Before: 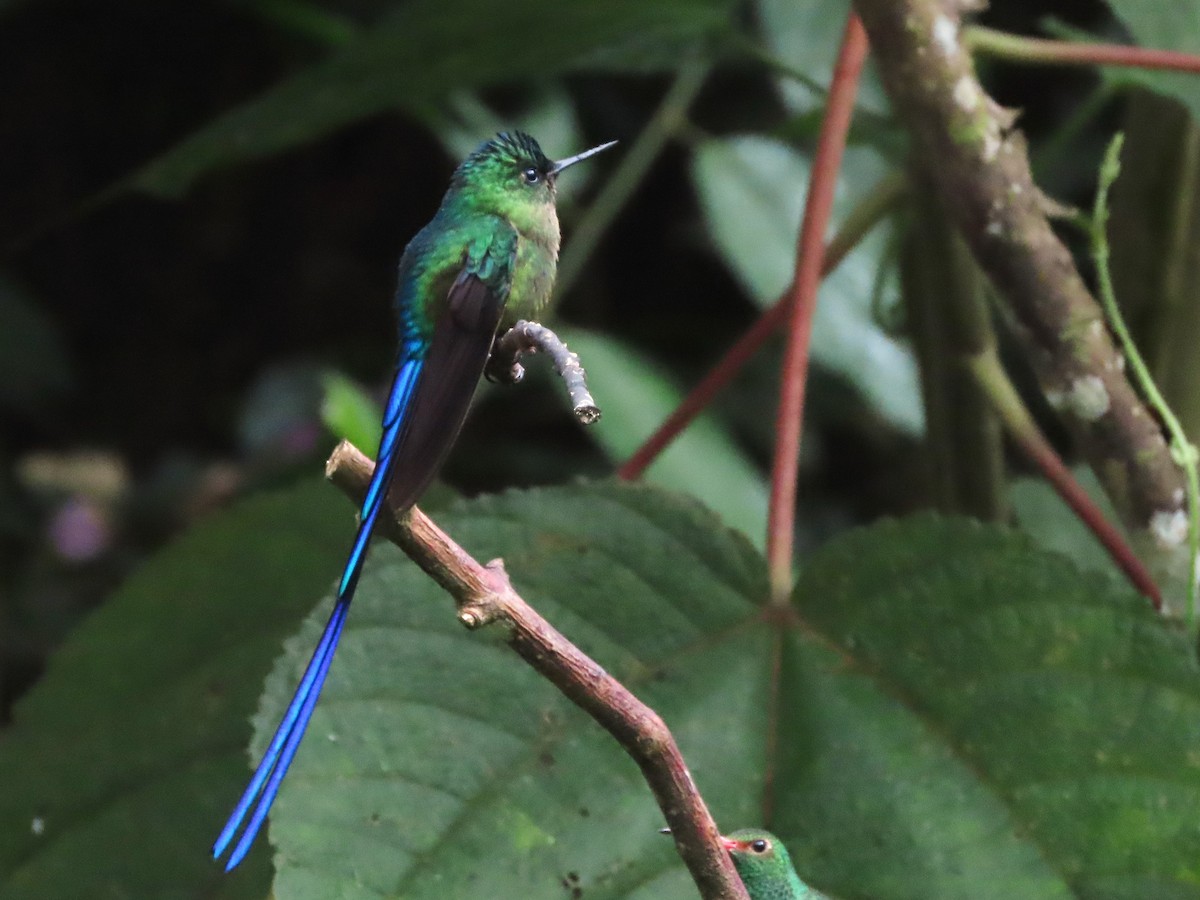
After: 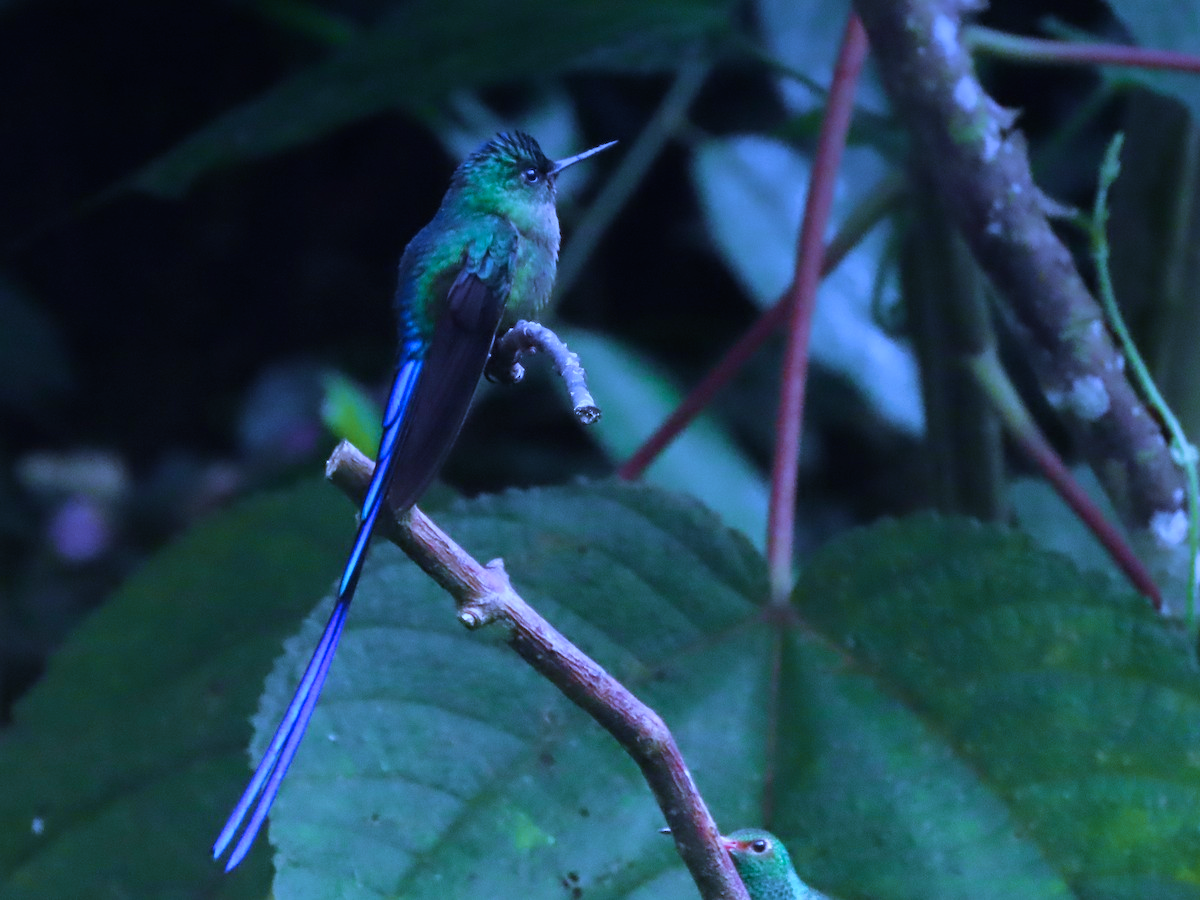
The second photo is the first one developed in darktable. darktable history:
velvia: strength 36.57%
graduated density: hue 238.83°, saturation 50%
white balance: red 0.766, blue 1.537
